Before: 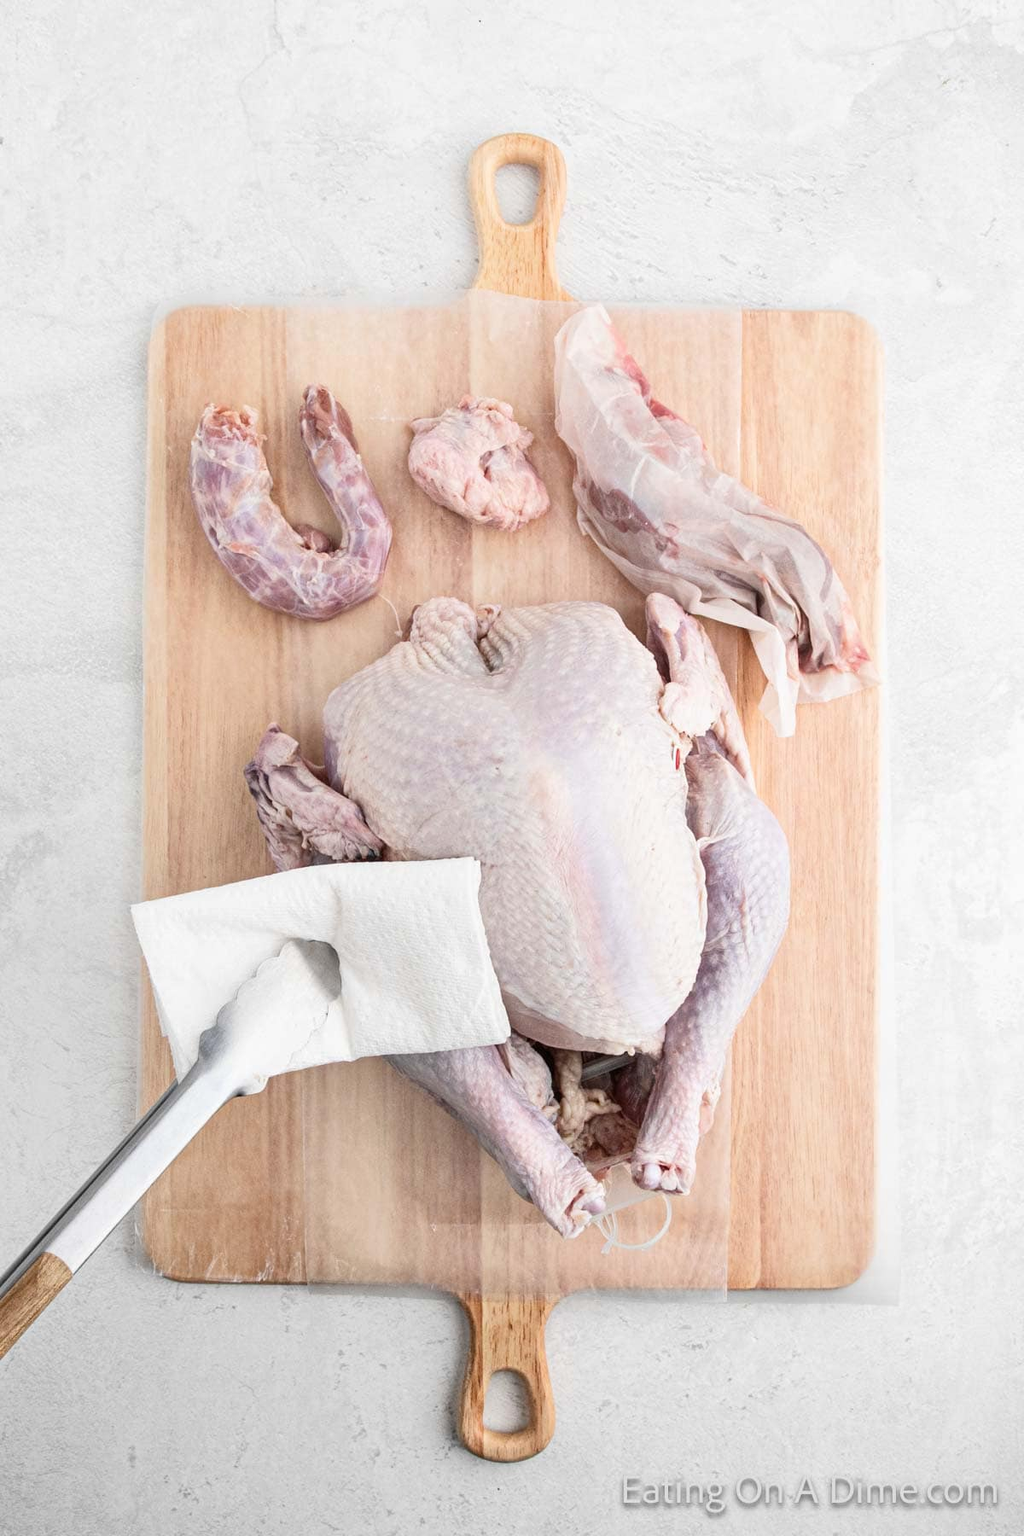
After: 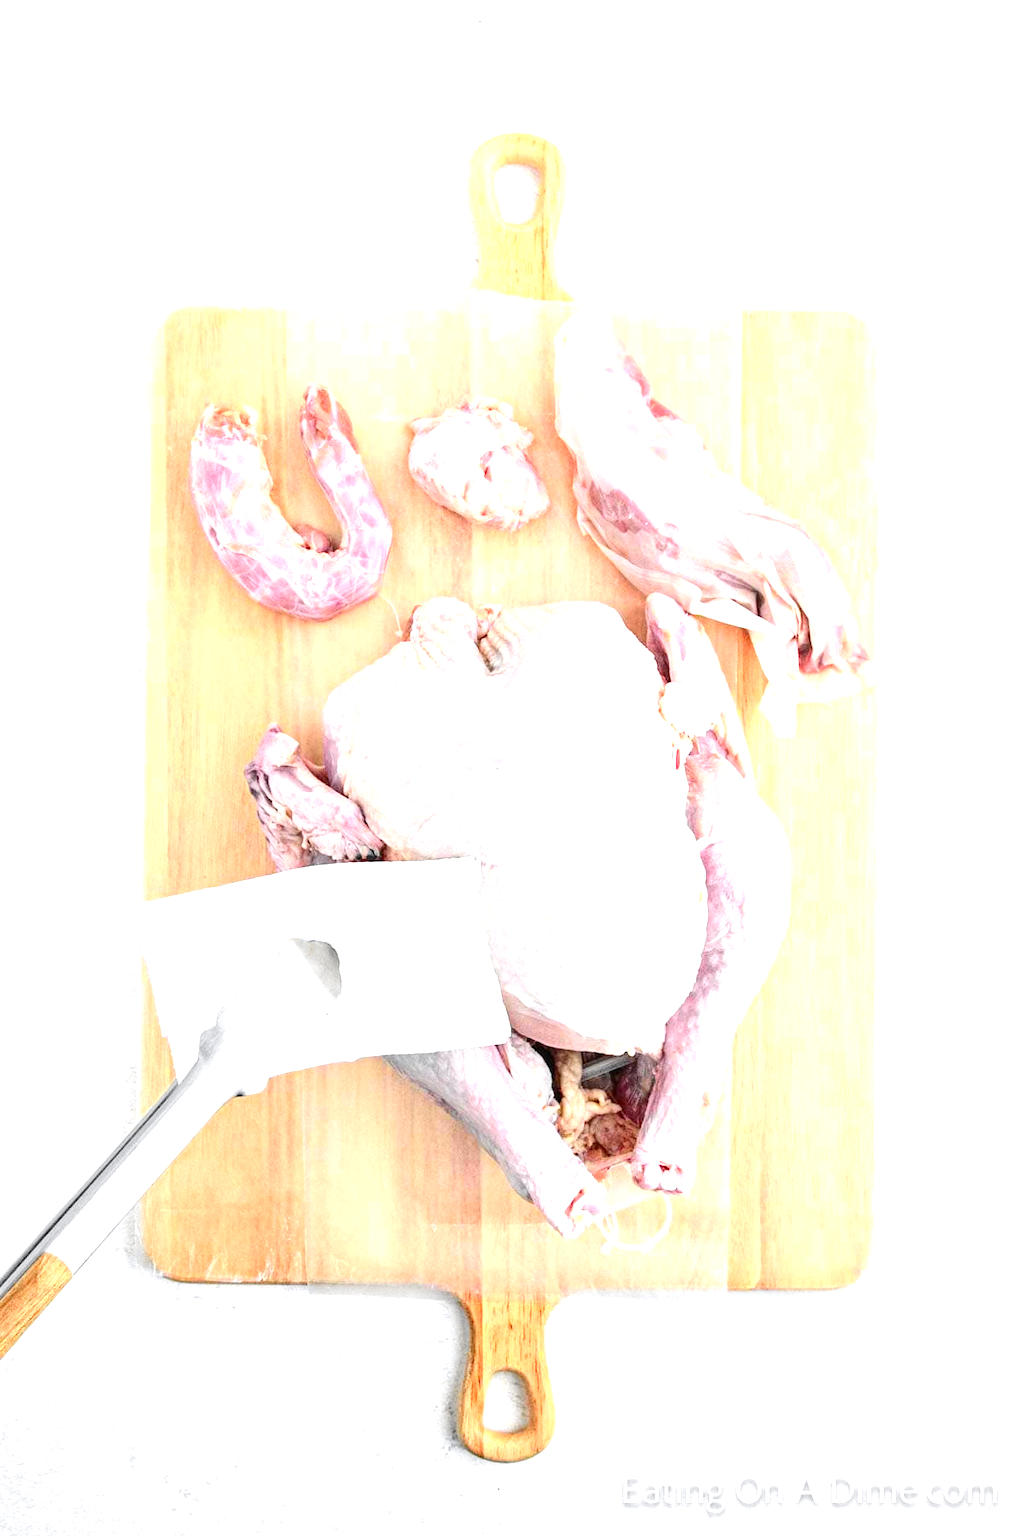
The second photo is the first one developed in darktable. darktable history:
tone curve: curves: ch0 [(0, 0) (0.071, 0.047) (0.266, 0.26) (0.483, 0.554) (0.753, 0.811) (1, 0.983)]; ch1 [(0, 0) (0.346, 0.307) (0.408, 0.369) (0.463, 0.443) (0.482, 0.493) (0.502, 0.5) (0.517, 0.502) (0.55, 0.548) (0.597, 0.624) (0.651, 0.698) (1, 1)]; ch2 [(0, 0) (0.346, 0.34) (0.434, 0.46) (0.485, 0.494) (0.5, 0.494) (0.517, 0.506) (0.535, 0.529) (0.583, 0.611) (0.625, 0.666) (1, 1)], color space Lab, independent channels, preserve colors none
exposure: black level correction 0, exposure 1.197 EV, compensate highlight preservation false
contrast brightness saturation: contrast 0.039, saturation 0.163
